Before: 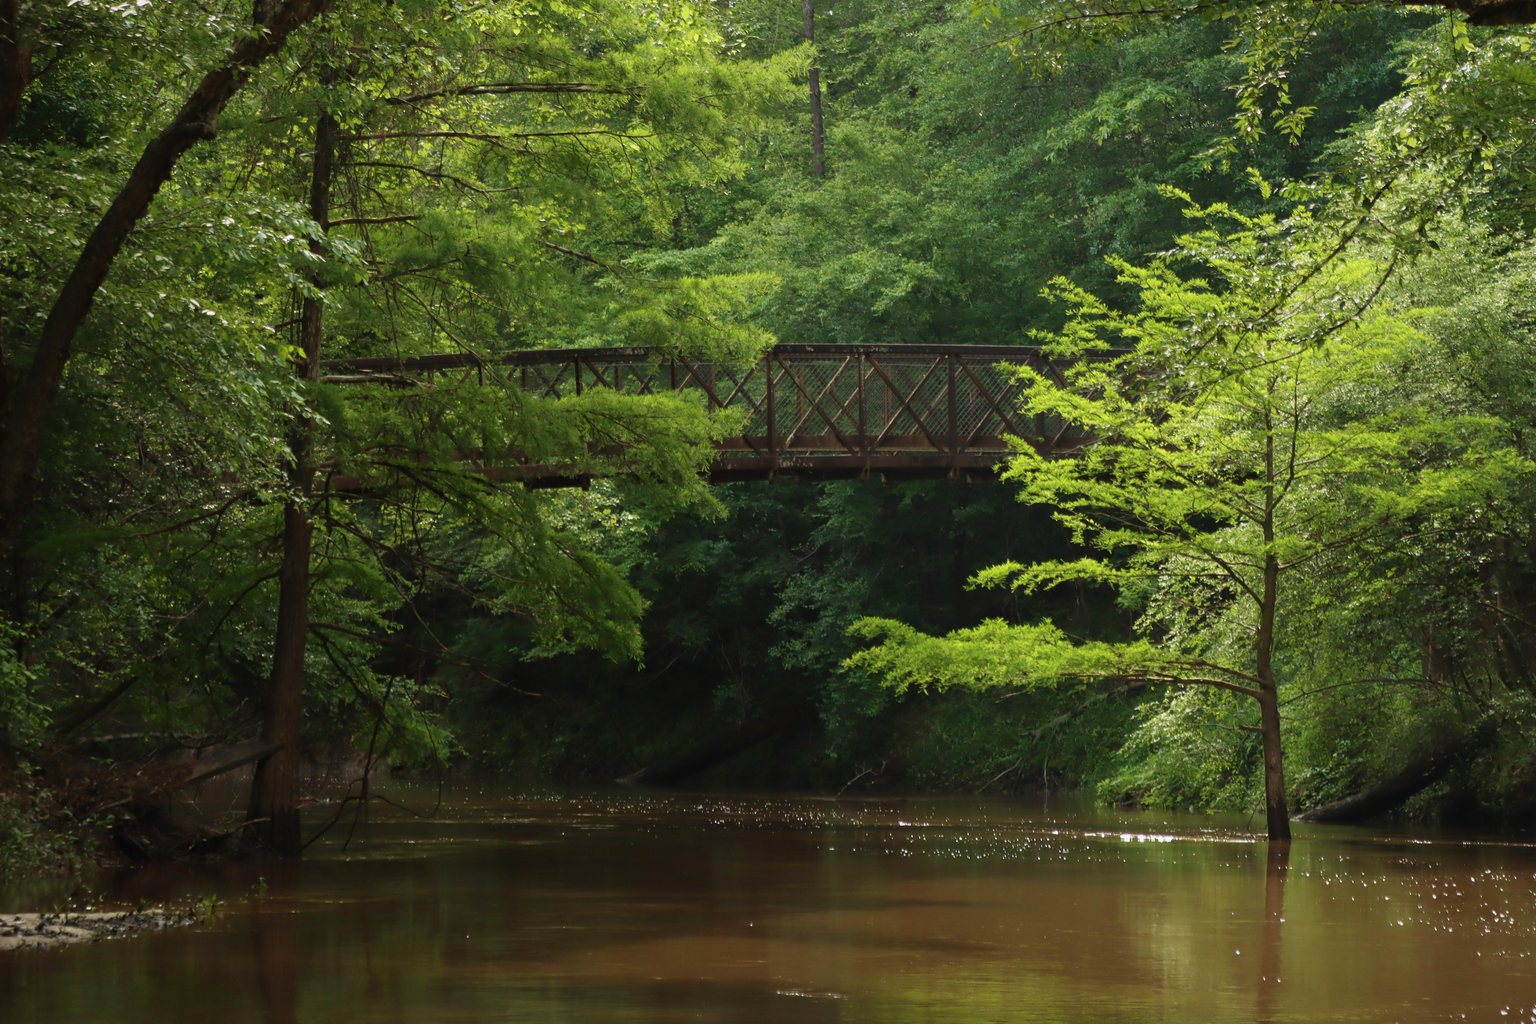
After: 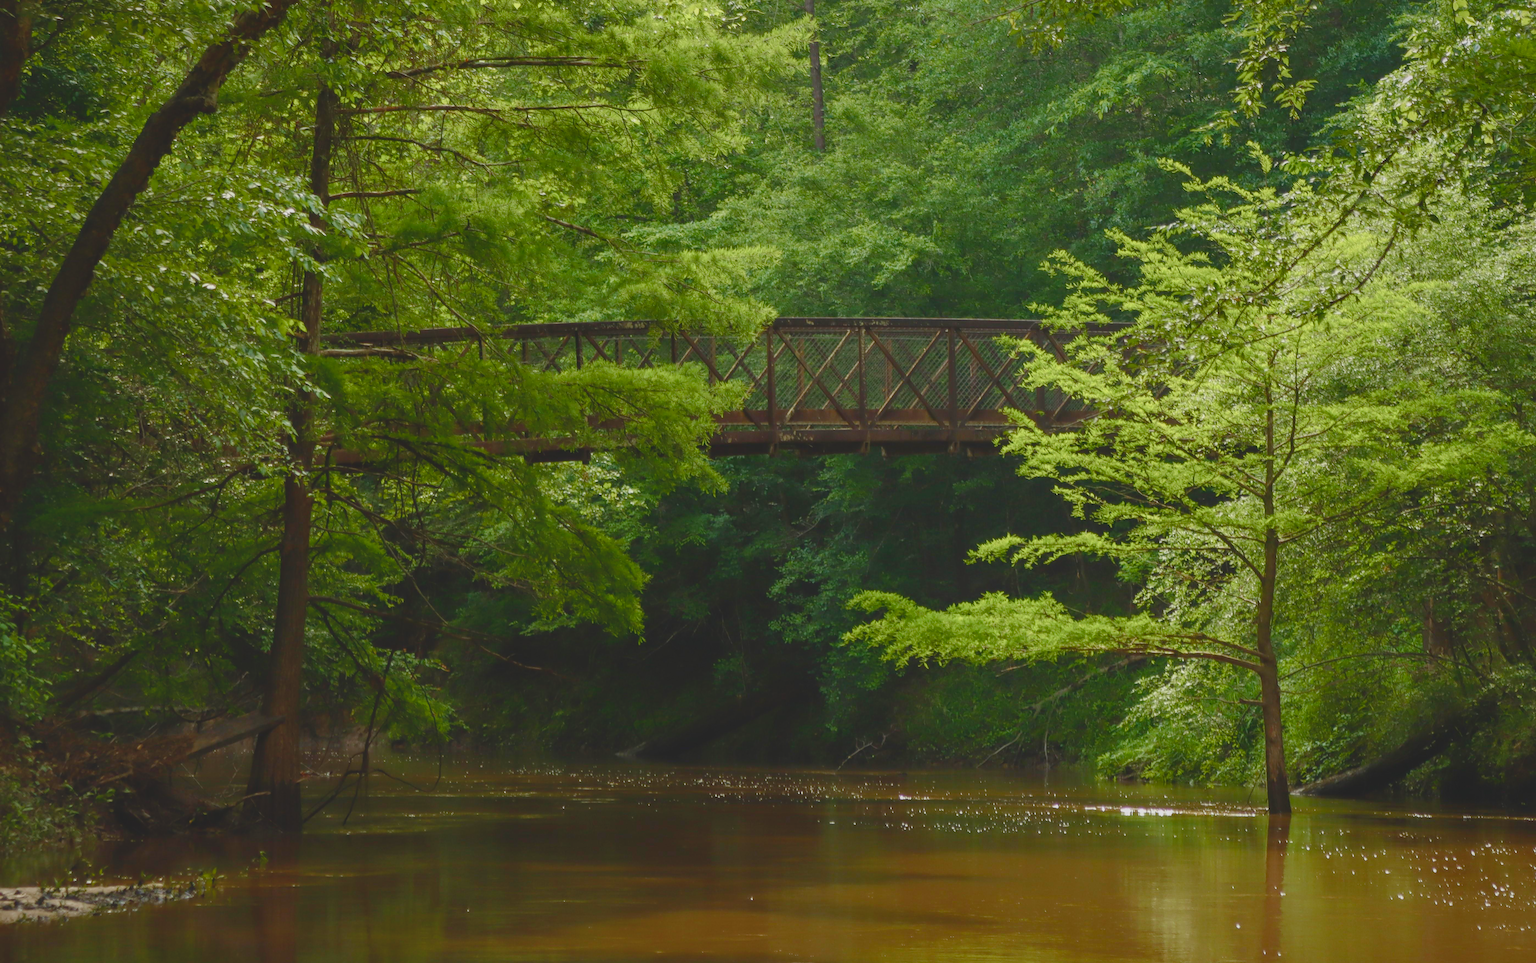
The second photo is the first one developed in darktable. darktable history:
contrast brightness saturation: contrast -0.284
local contrast: on, module defaults
color balance rgb: perceptual saturation grading › global saturation 20%, perceptual saturation grading › highlights -50.499%, perceptual saturation grading › shadows 30.188%, global vibrance 20.428%
crop and rotate: top 2.62%, bottom 3.259%
